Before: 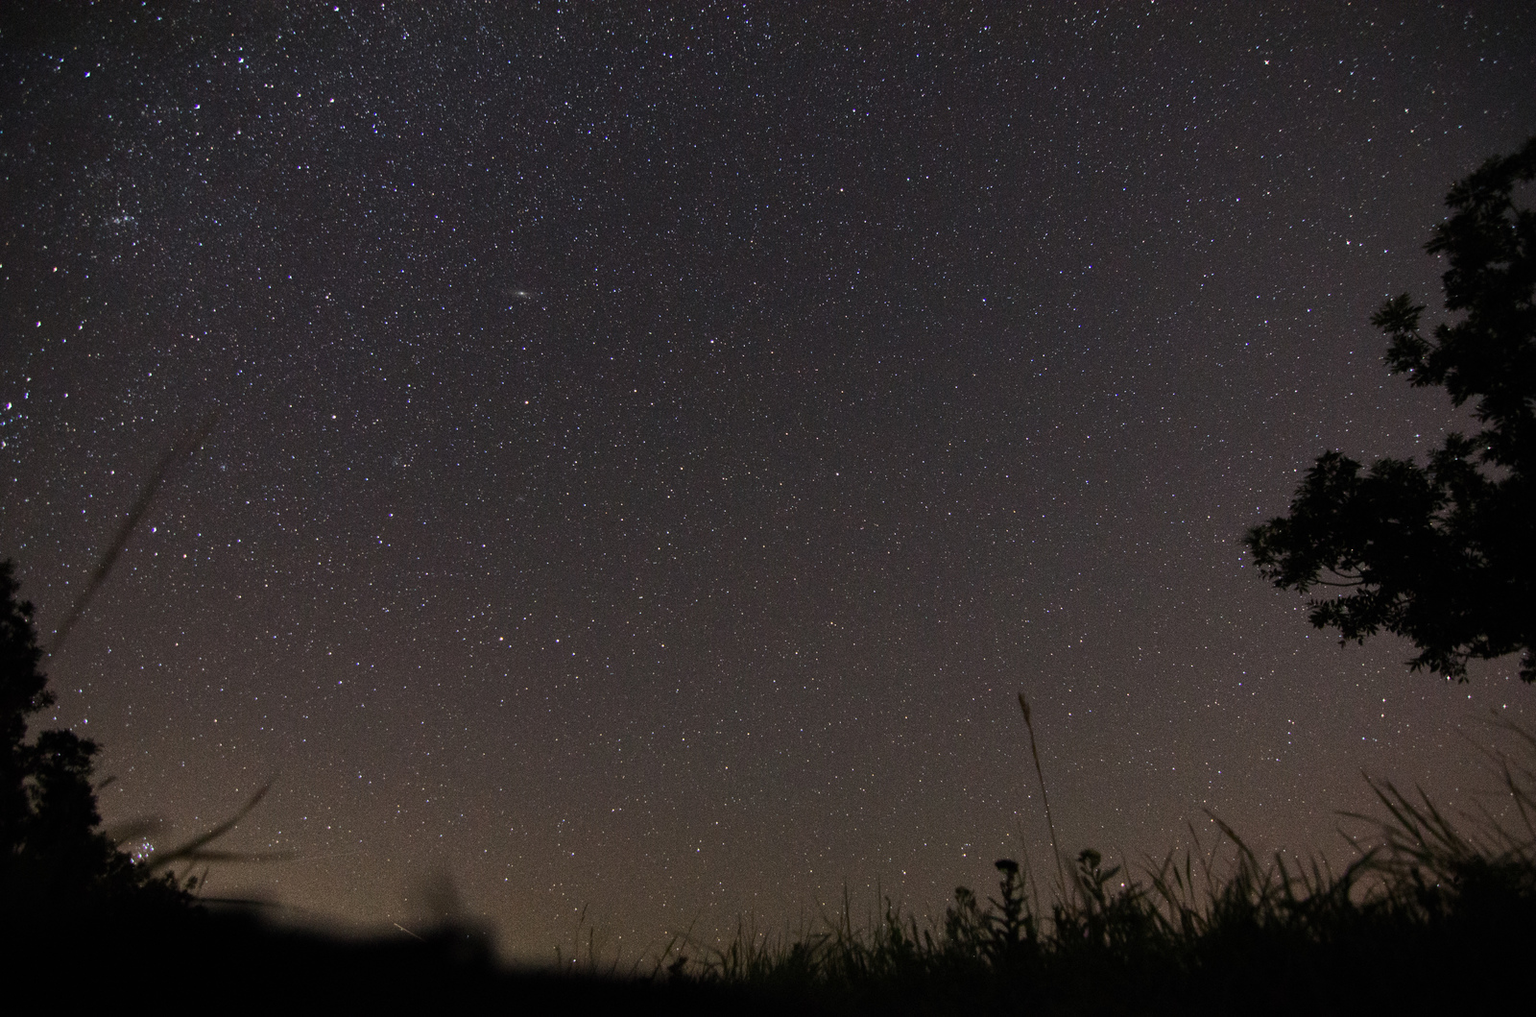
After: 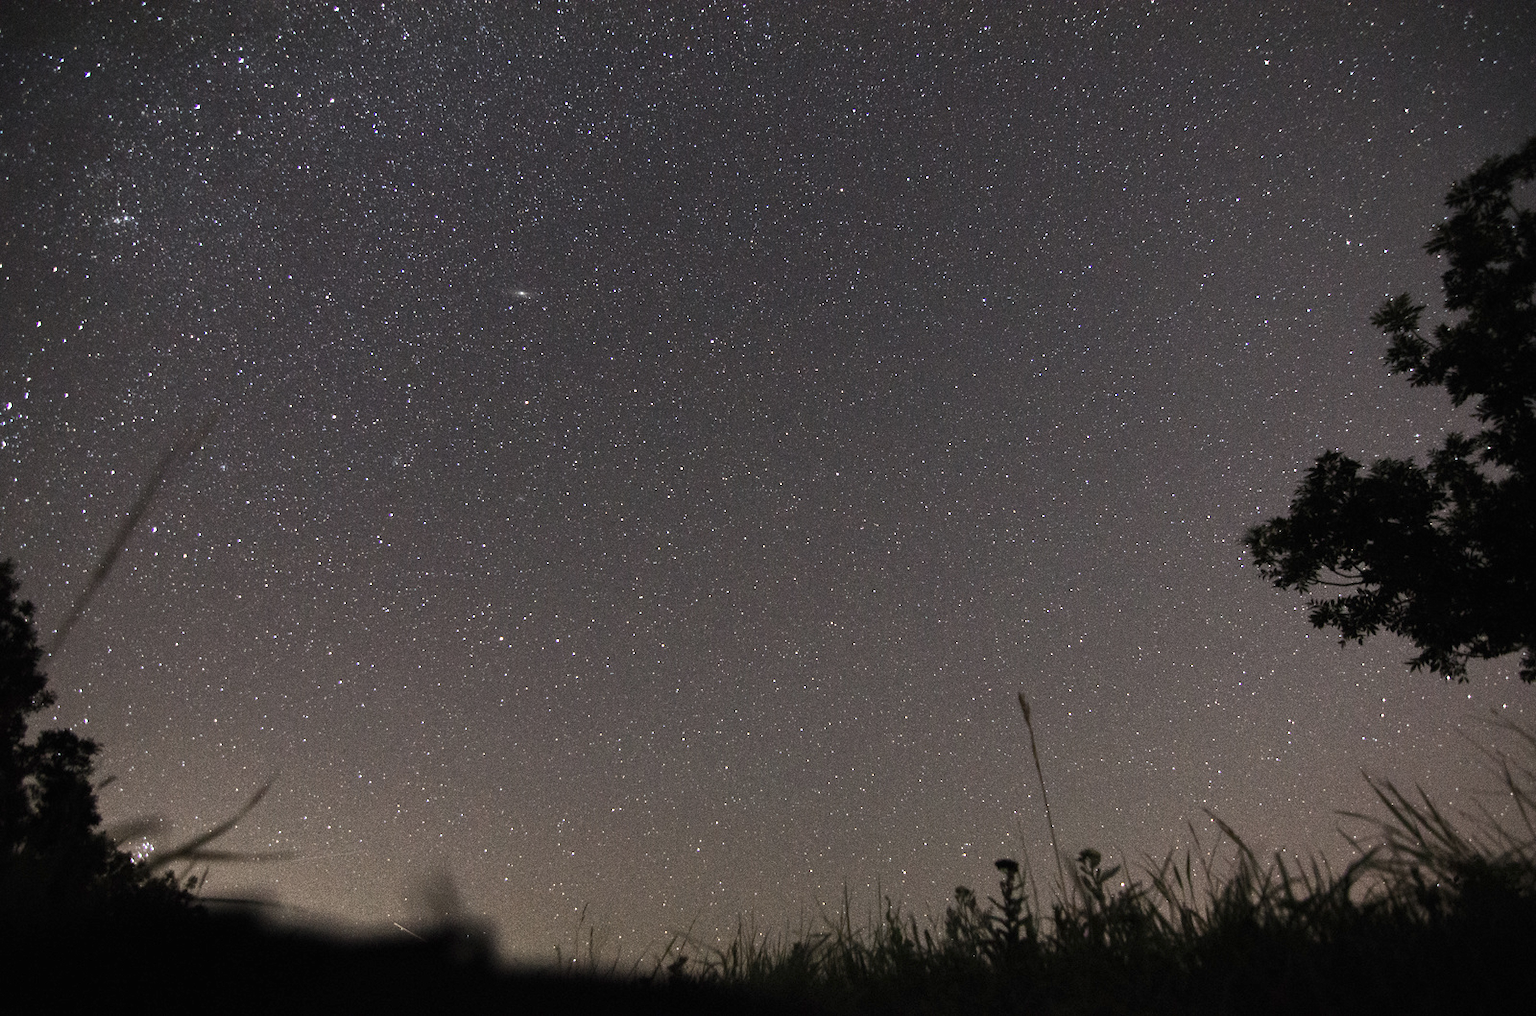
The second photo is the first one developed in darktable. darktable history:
contrast brightness saturation: contrast 0.1, saturation -0.36
exposure: black level correction 0, exposure 1.2 EV, compensate exposure bias true, compensate highlight preservation false
